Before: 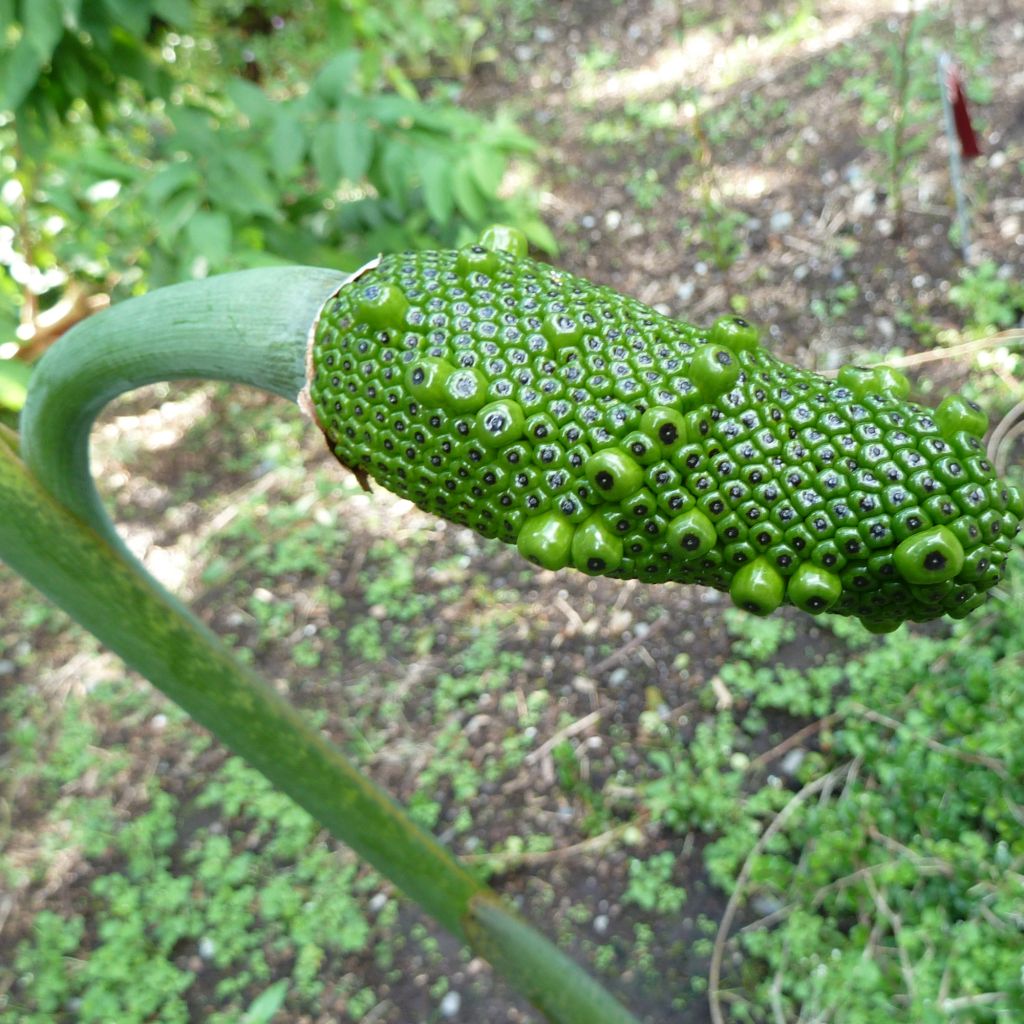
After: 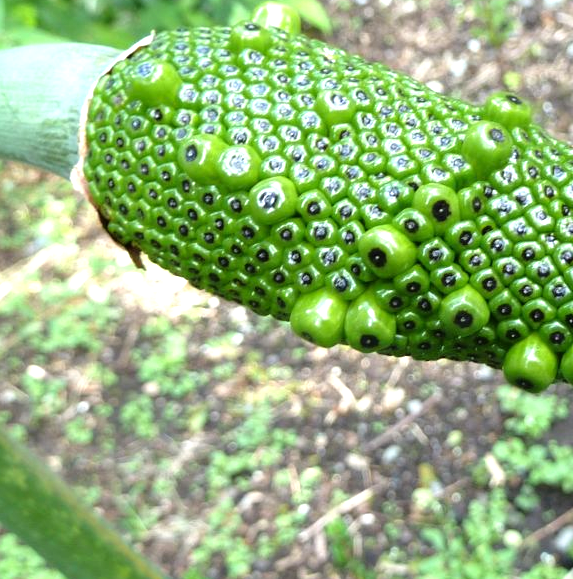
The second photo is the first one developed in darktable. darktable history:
crop and rotate: left 22.189%, top 21.819%, right 21.785%, bottom 21.587%
tone equalizer: -8 EV -0.764 EV, -7 EV -0.721 EV, -6 EV -0.627 EV, -5 EV -0.384 EV, -3 EV 0.387 EV, -2 EV 0.6 EV, -1 EV 0.692 EV, +0 EV 0.746 EV
